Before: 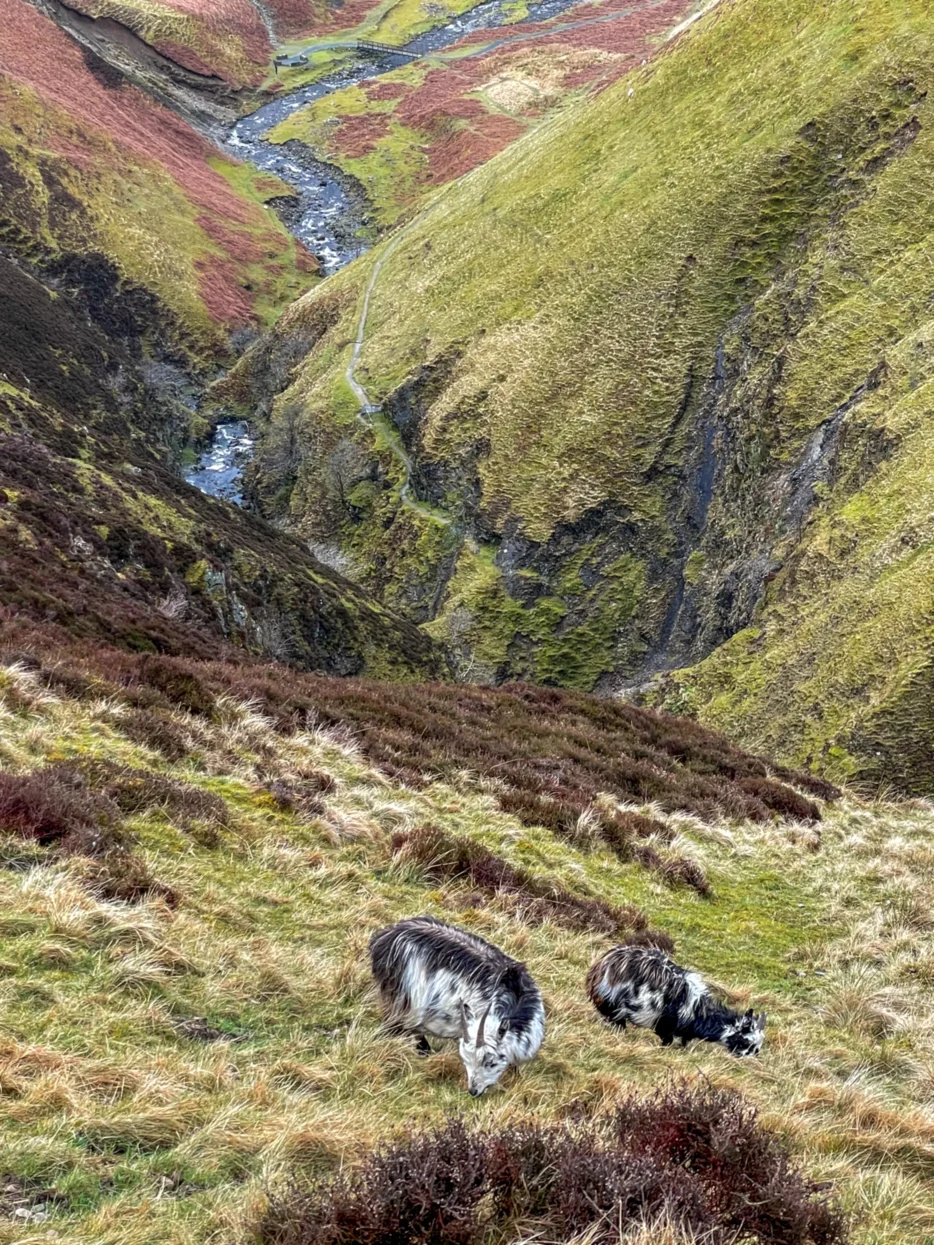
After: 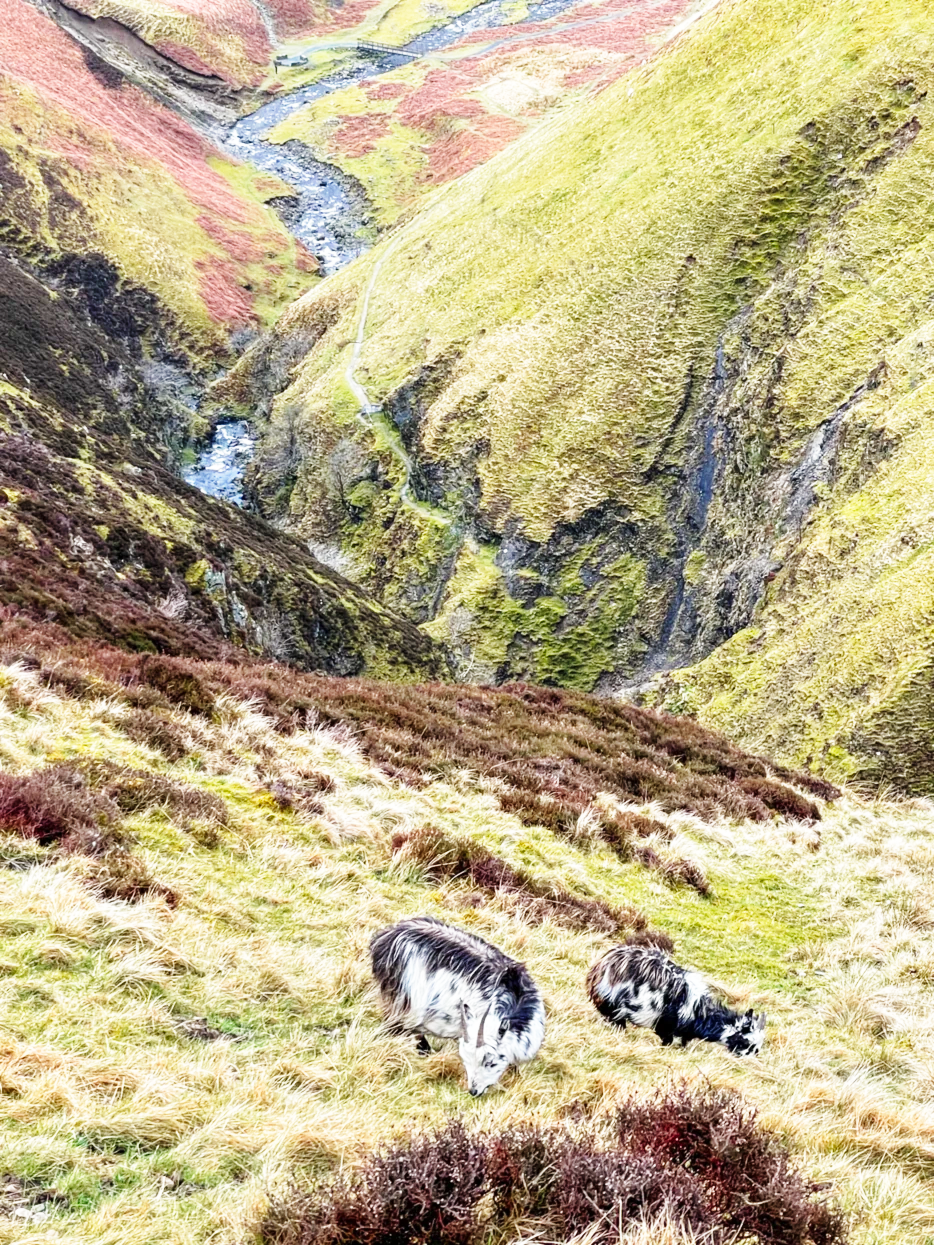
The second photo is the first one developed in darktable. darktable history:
base curve: curves: ch0 [(0, 0) (0.018, 0.026) (0.143, 0.37) (0.33, 0.731) (0.458, 0.853) (0.735, 0.965) (0.905, 0.986) (1, 1)], preserve colors none
